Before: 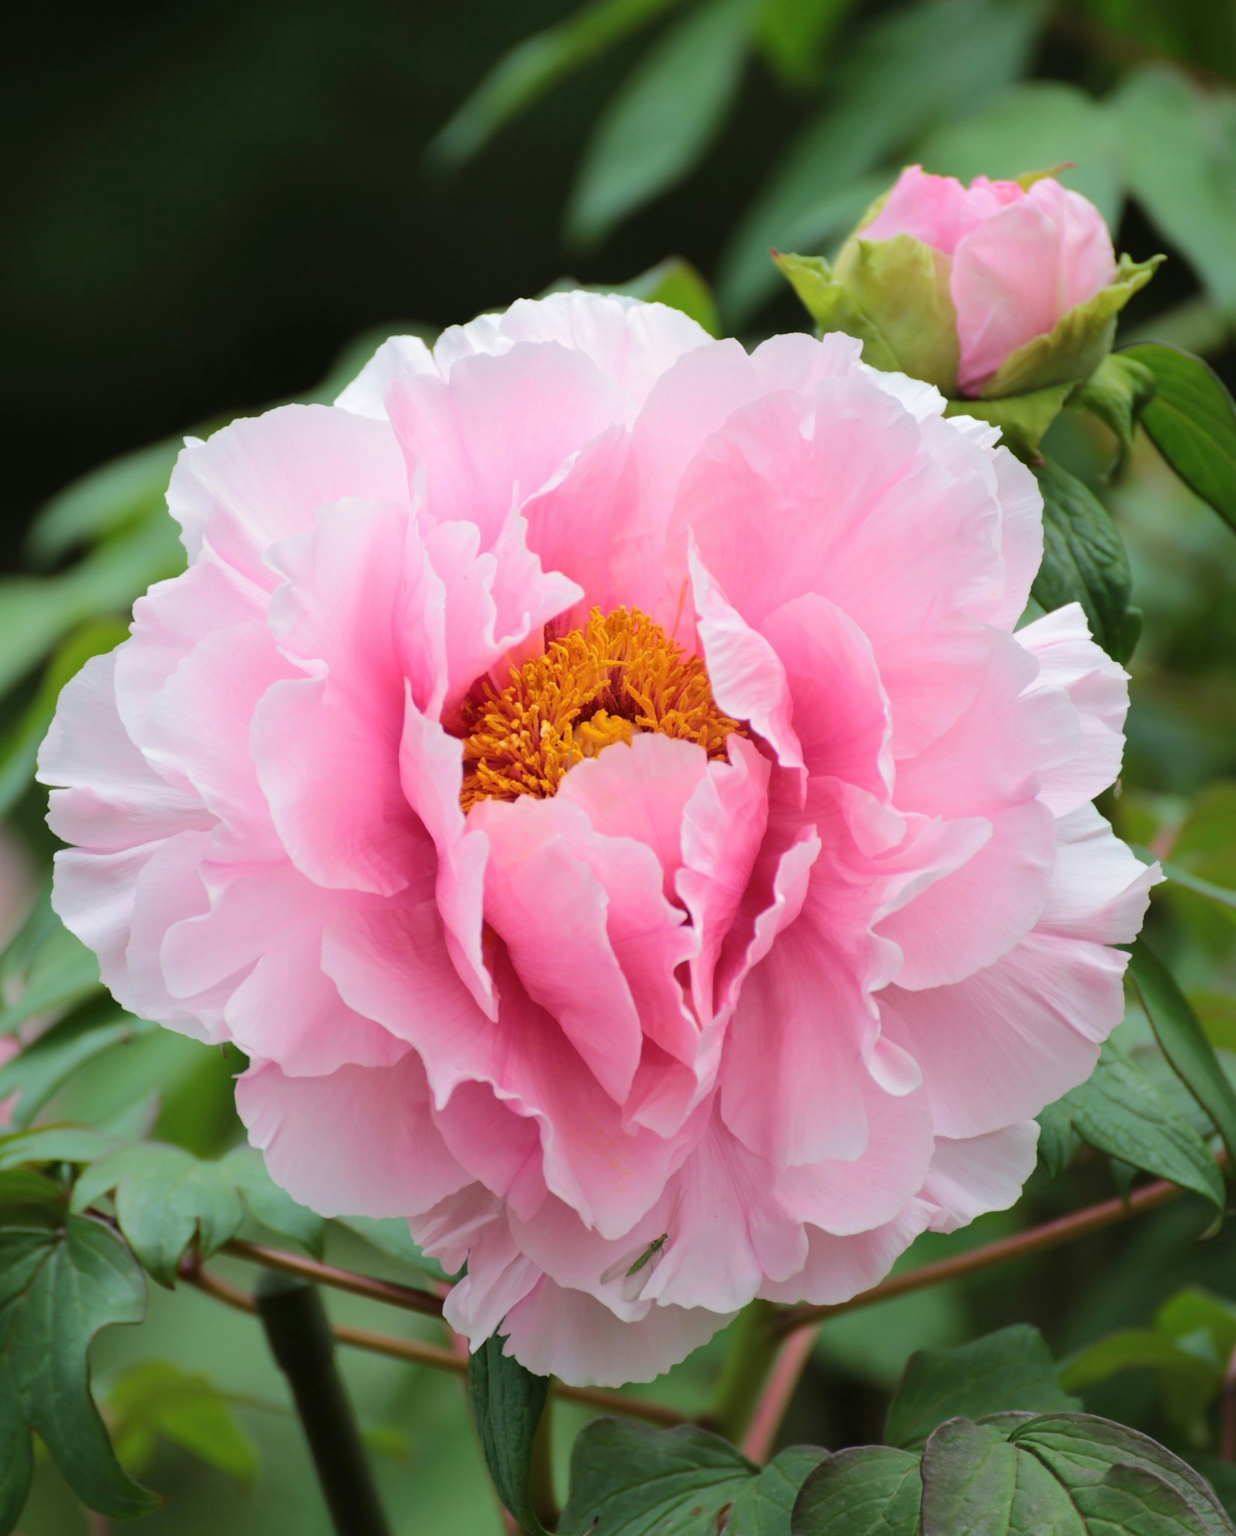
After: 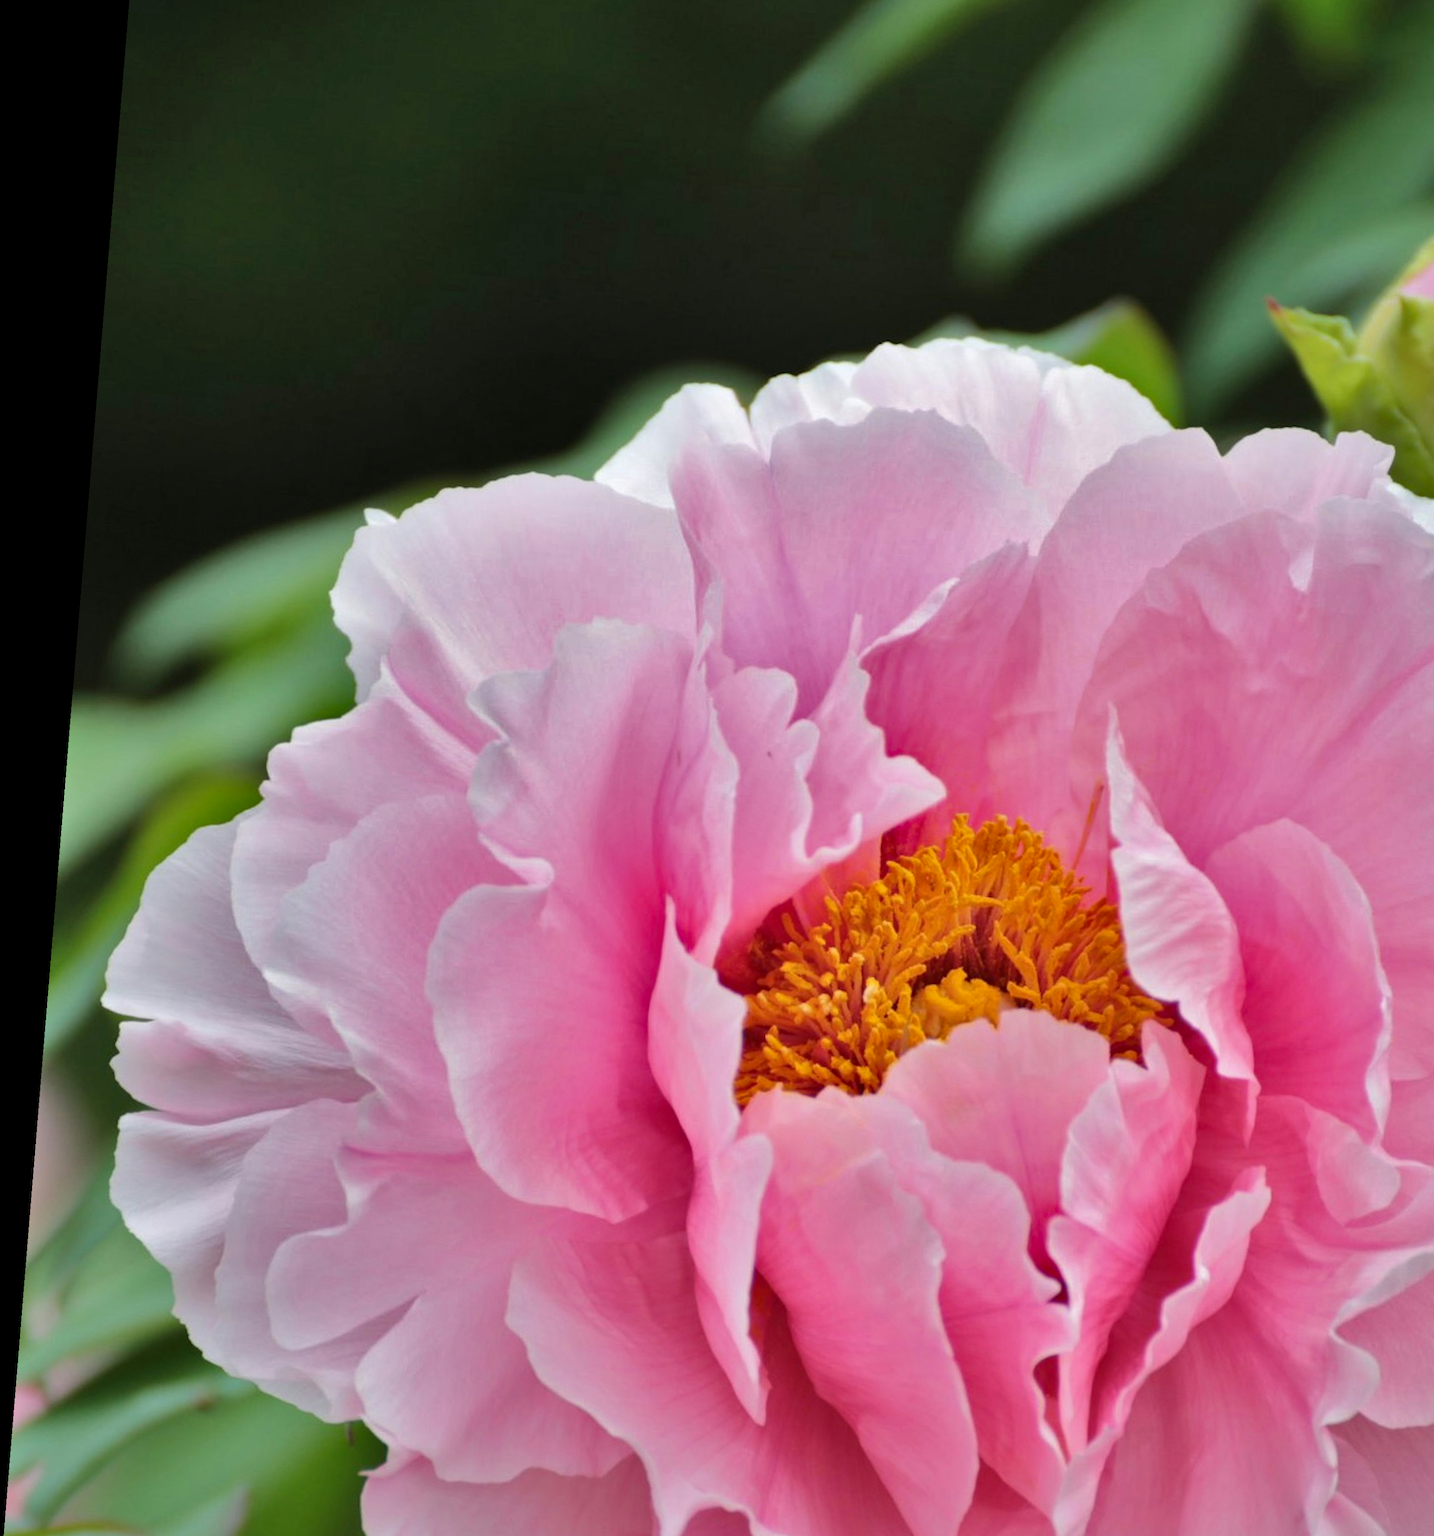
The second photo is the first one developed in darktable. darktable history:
shadows and highlights: radius 108.01, shadows 40.8, highlights -71.96, low approximation 0.01, soften with gaussian
crop and rotate: angle -4.68°, left 2.212%, top 6.883%, right 27.488%, bottom 30.5%
